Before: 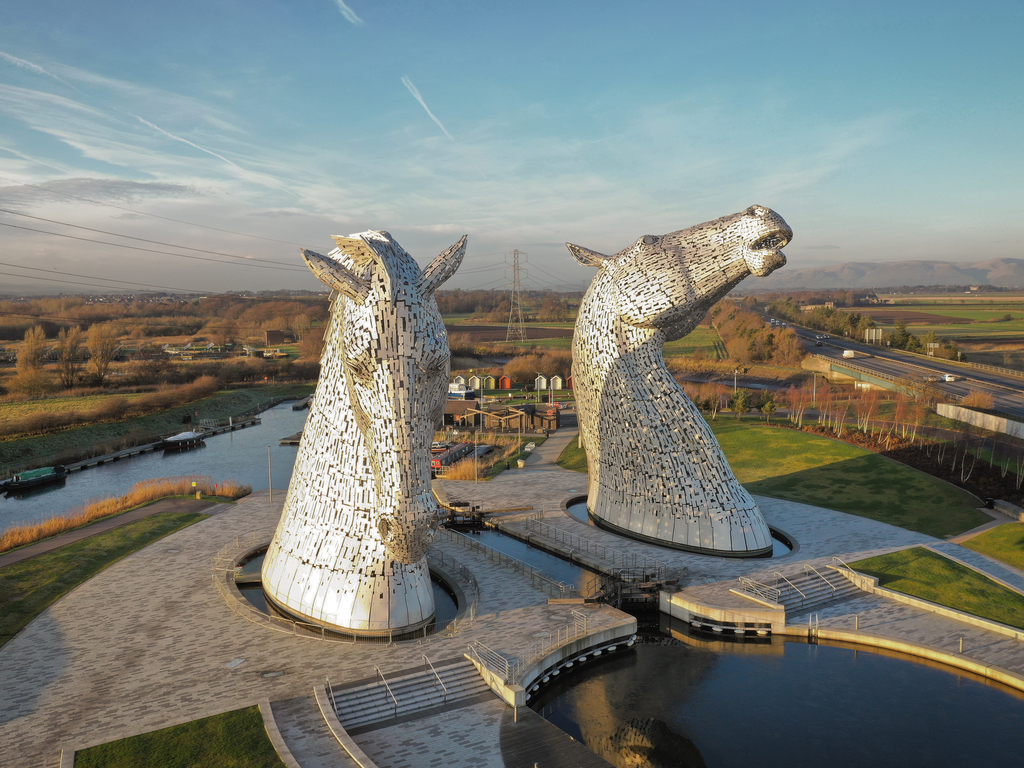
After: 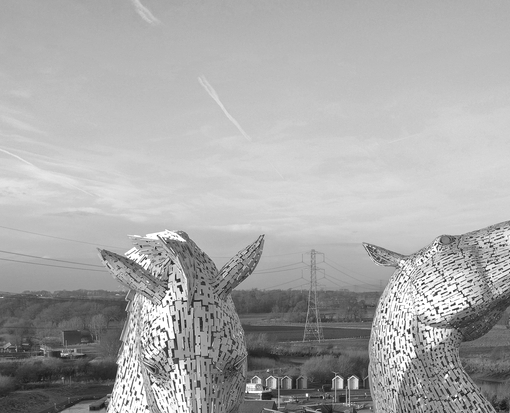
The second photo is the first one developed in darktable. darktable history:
crop: left 19.859%, right 30.27%, bottom 46.216%
color calibration: output gray [0.23, 0.37, 0.4, 0], illuminant custom, x 0.434, y 0.395, temperature 3112.72 K
